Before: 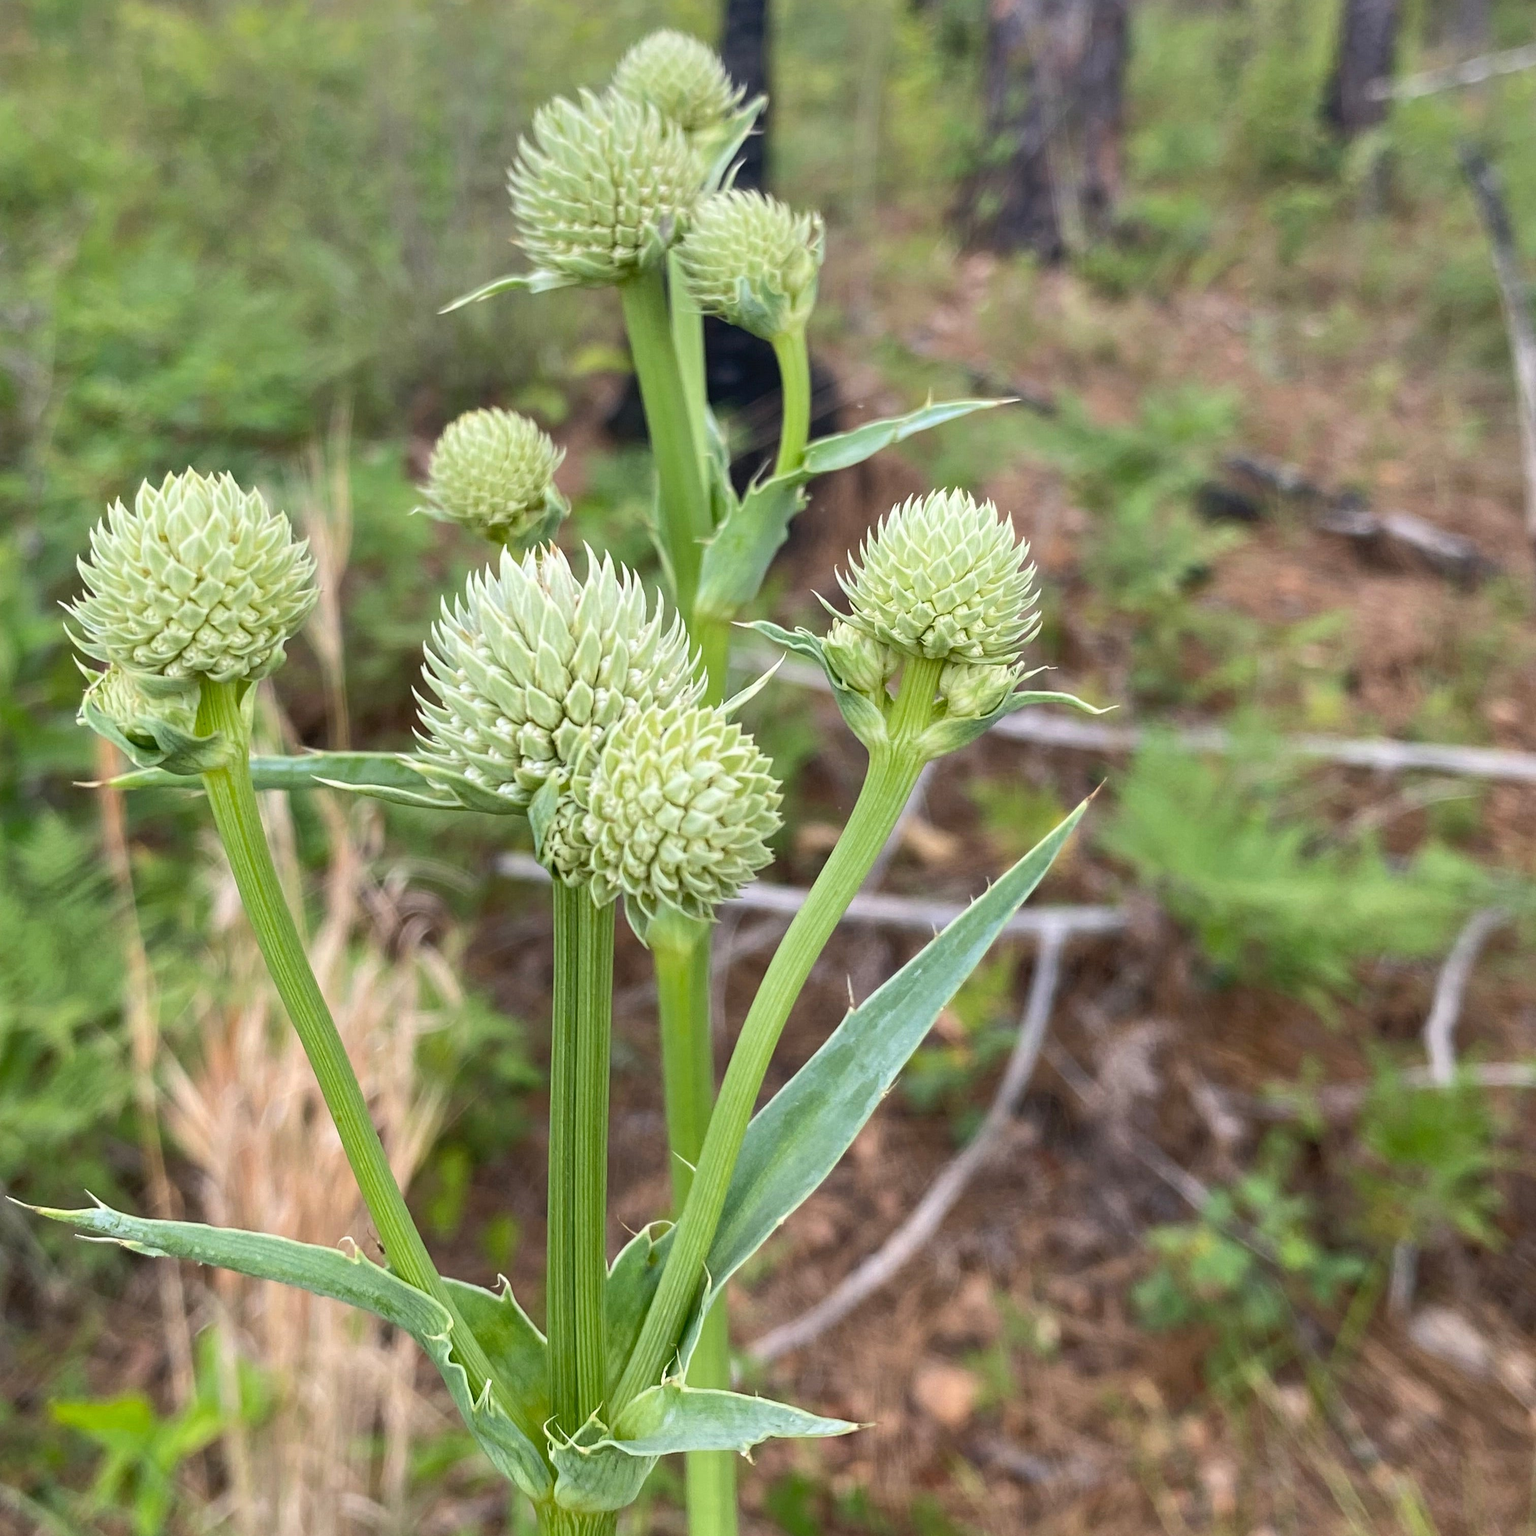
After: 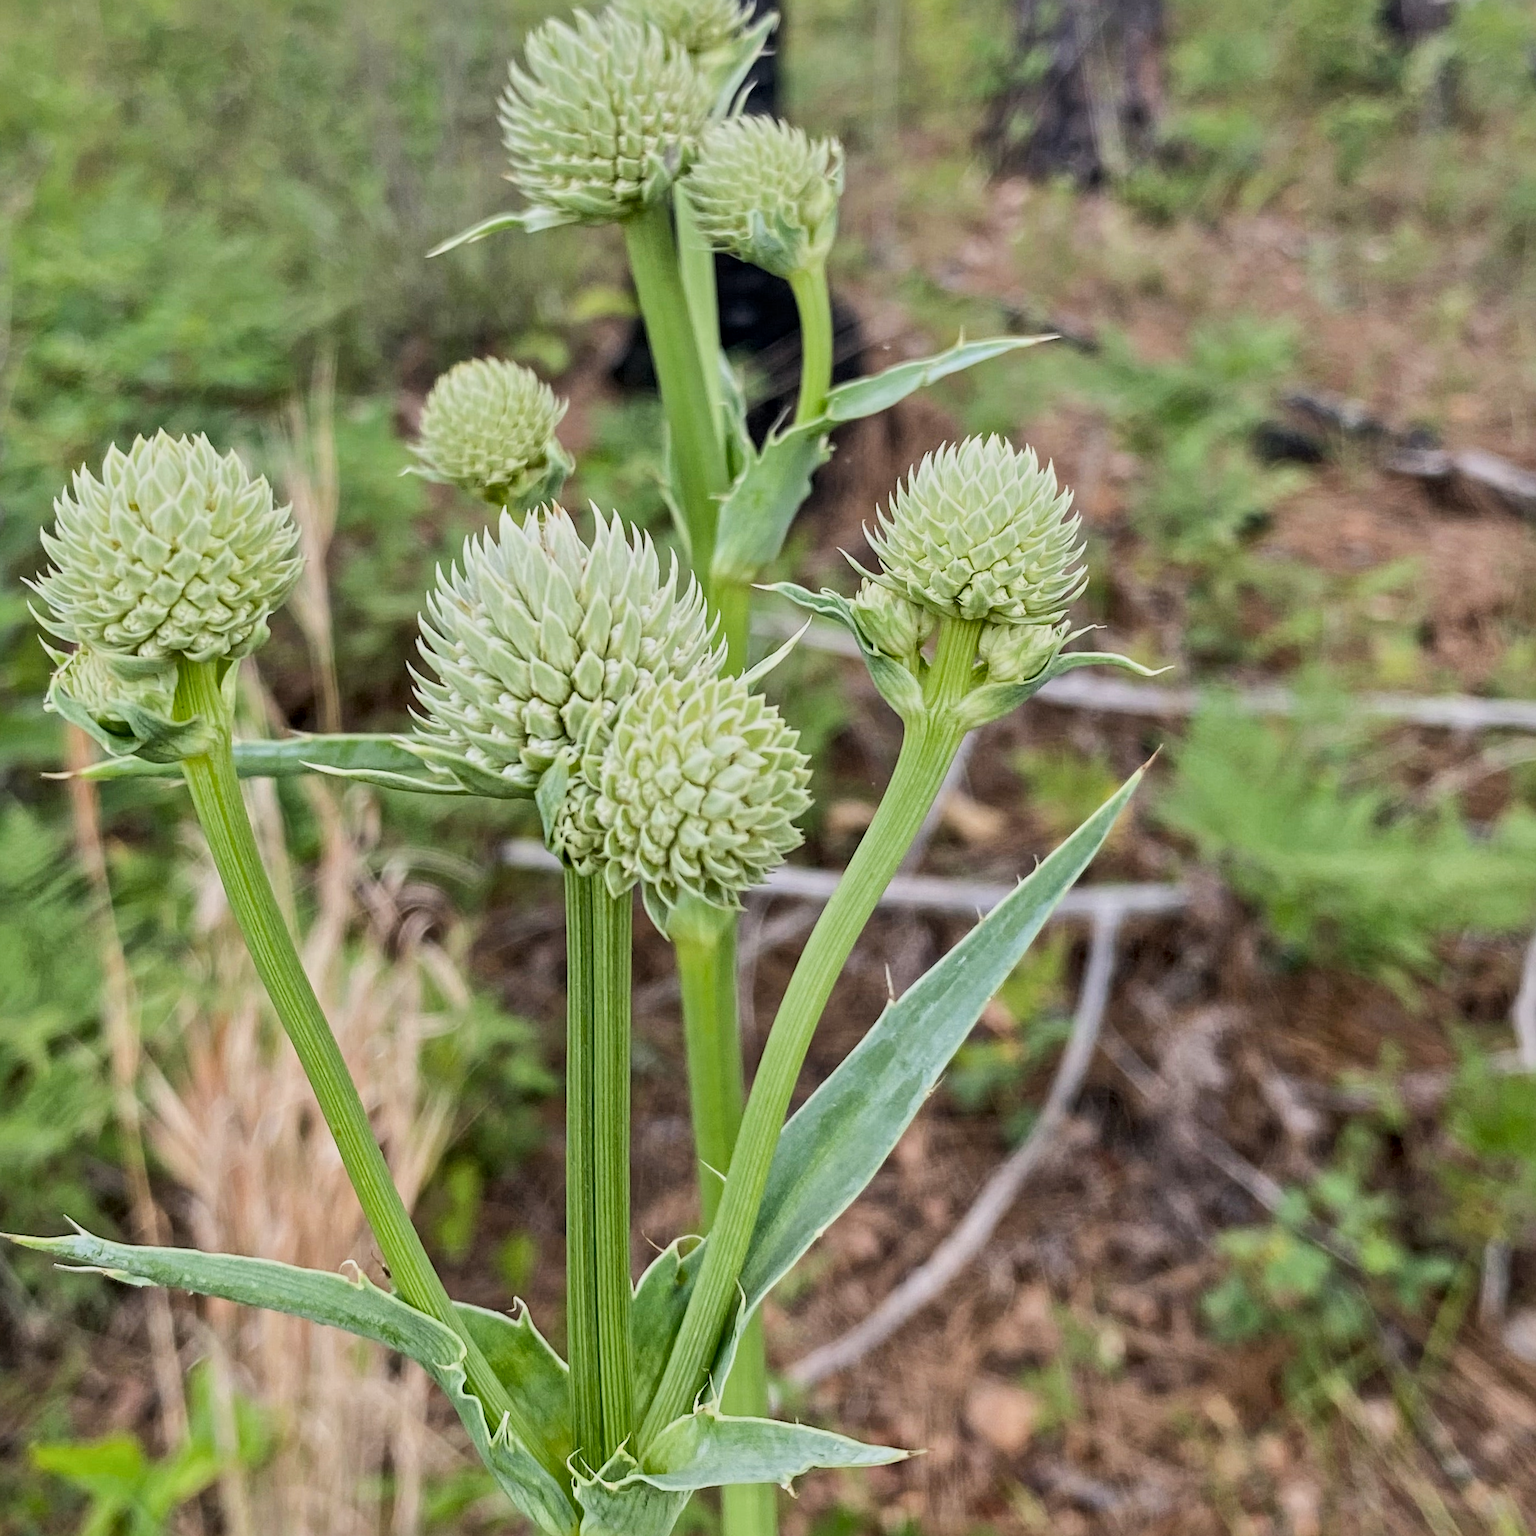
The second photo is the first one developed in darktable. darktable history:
filmic rgb: black relative exposure -7.65 EV, white relative exposure 4.56 EV, hardness 3.61, contrast 1.05
crop: left 3.305%, top 6.436%, right 6.389%, bottom 3.258%
local contrast: mode bilateral grid, contrast 20, coarseness 20, detail 150%, midtone range 0.2
rotate and perspective: rotation -1.24°, automatic cropping off
